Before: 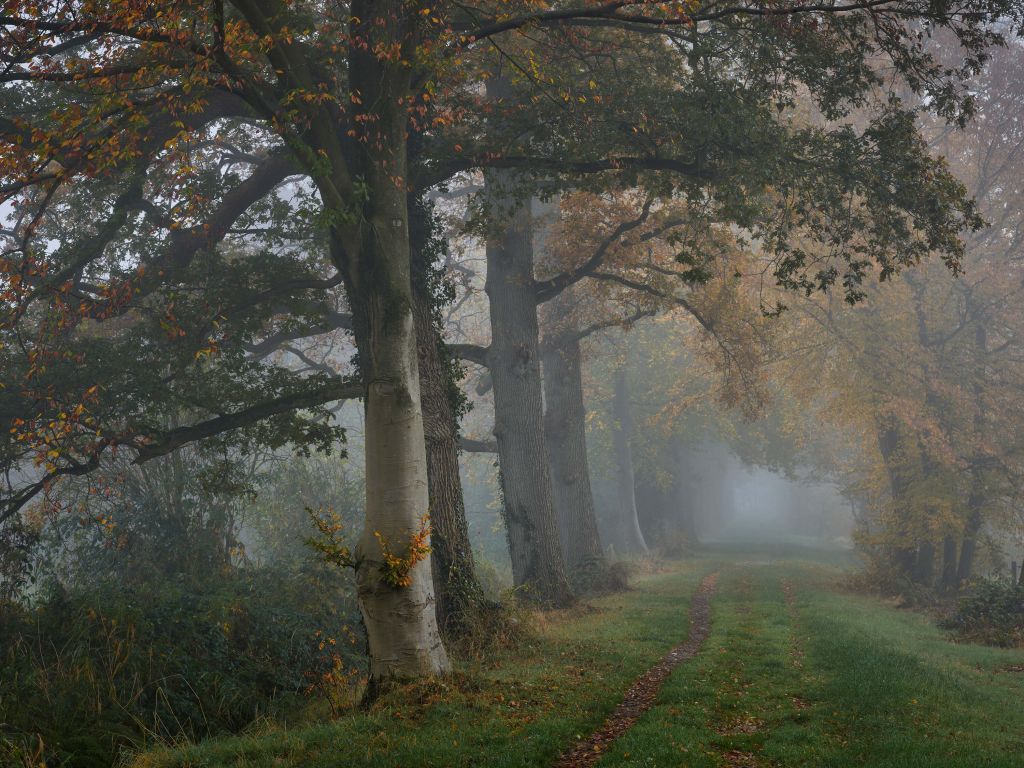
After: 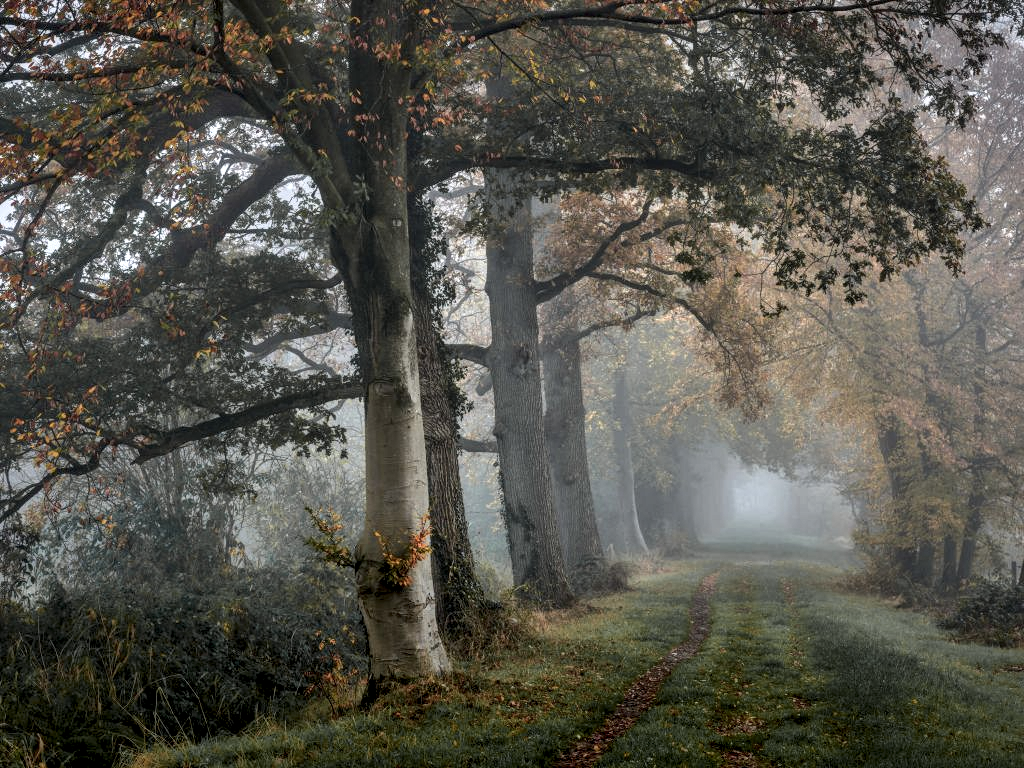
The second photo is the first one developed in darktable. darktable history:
shadows and highlights: shadows 40.23, highlights -59.82
local contrast: highlights 21%, detail 196%
color zones: curves: ch1 [(0.29, 0.492) (0.373, 0.185) (0.509, 0.481)]; ch2 [(0.25, 0.462) (0.749, 0.457)]
